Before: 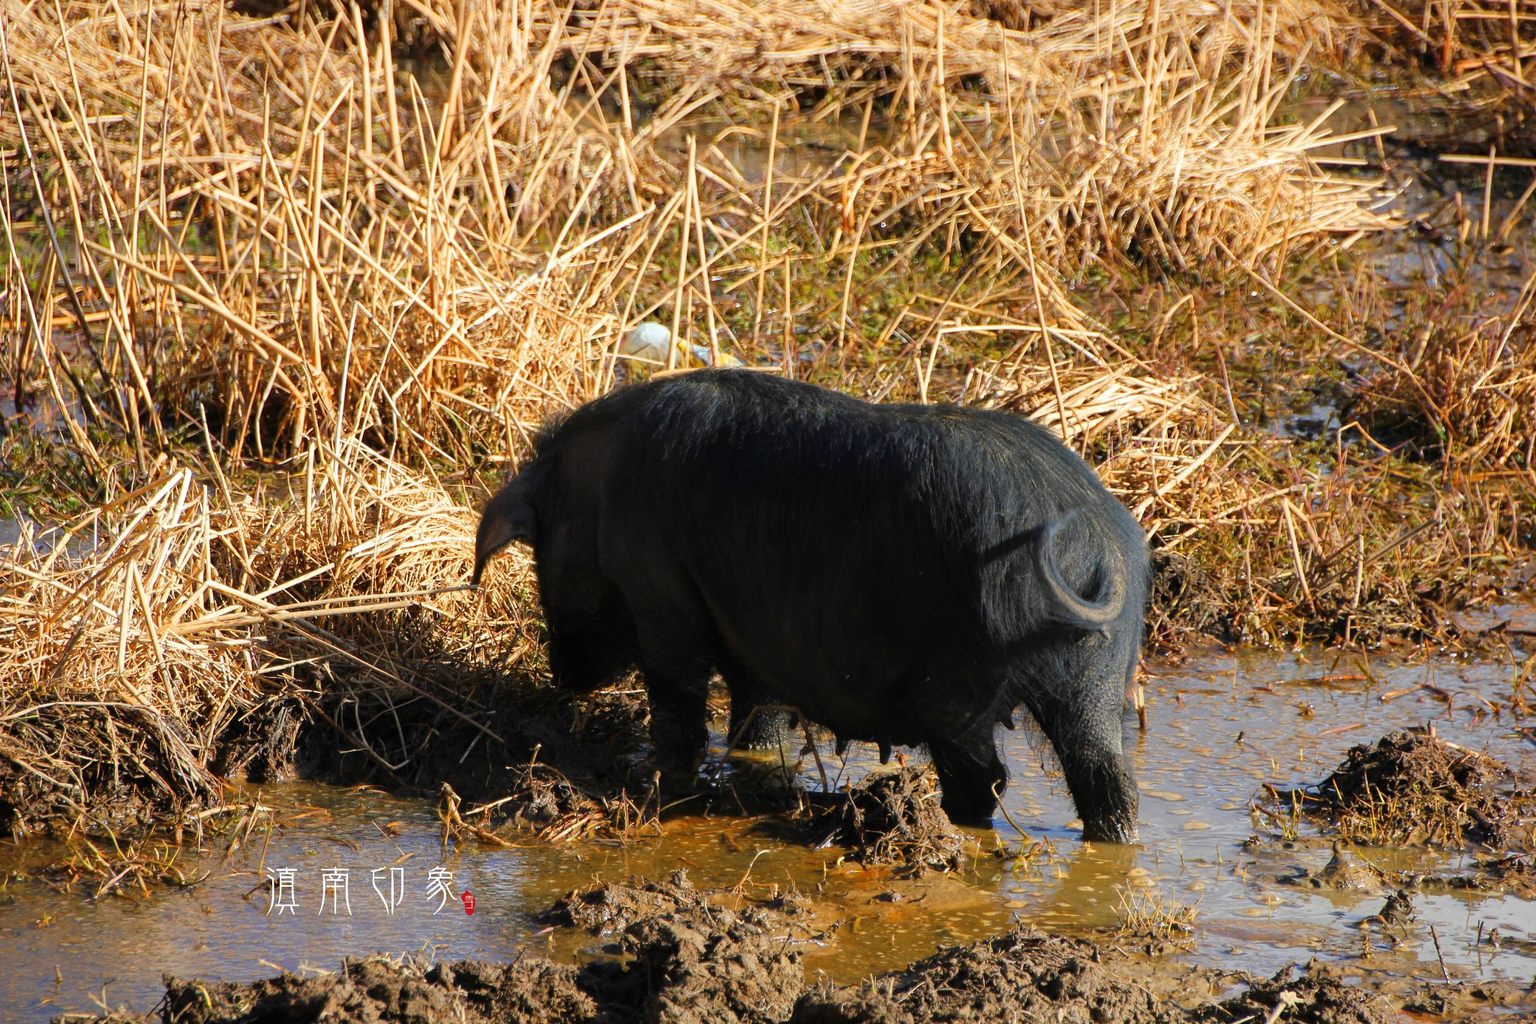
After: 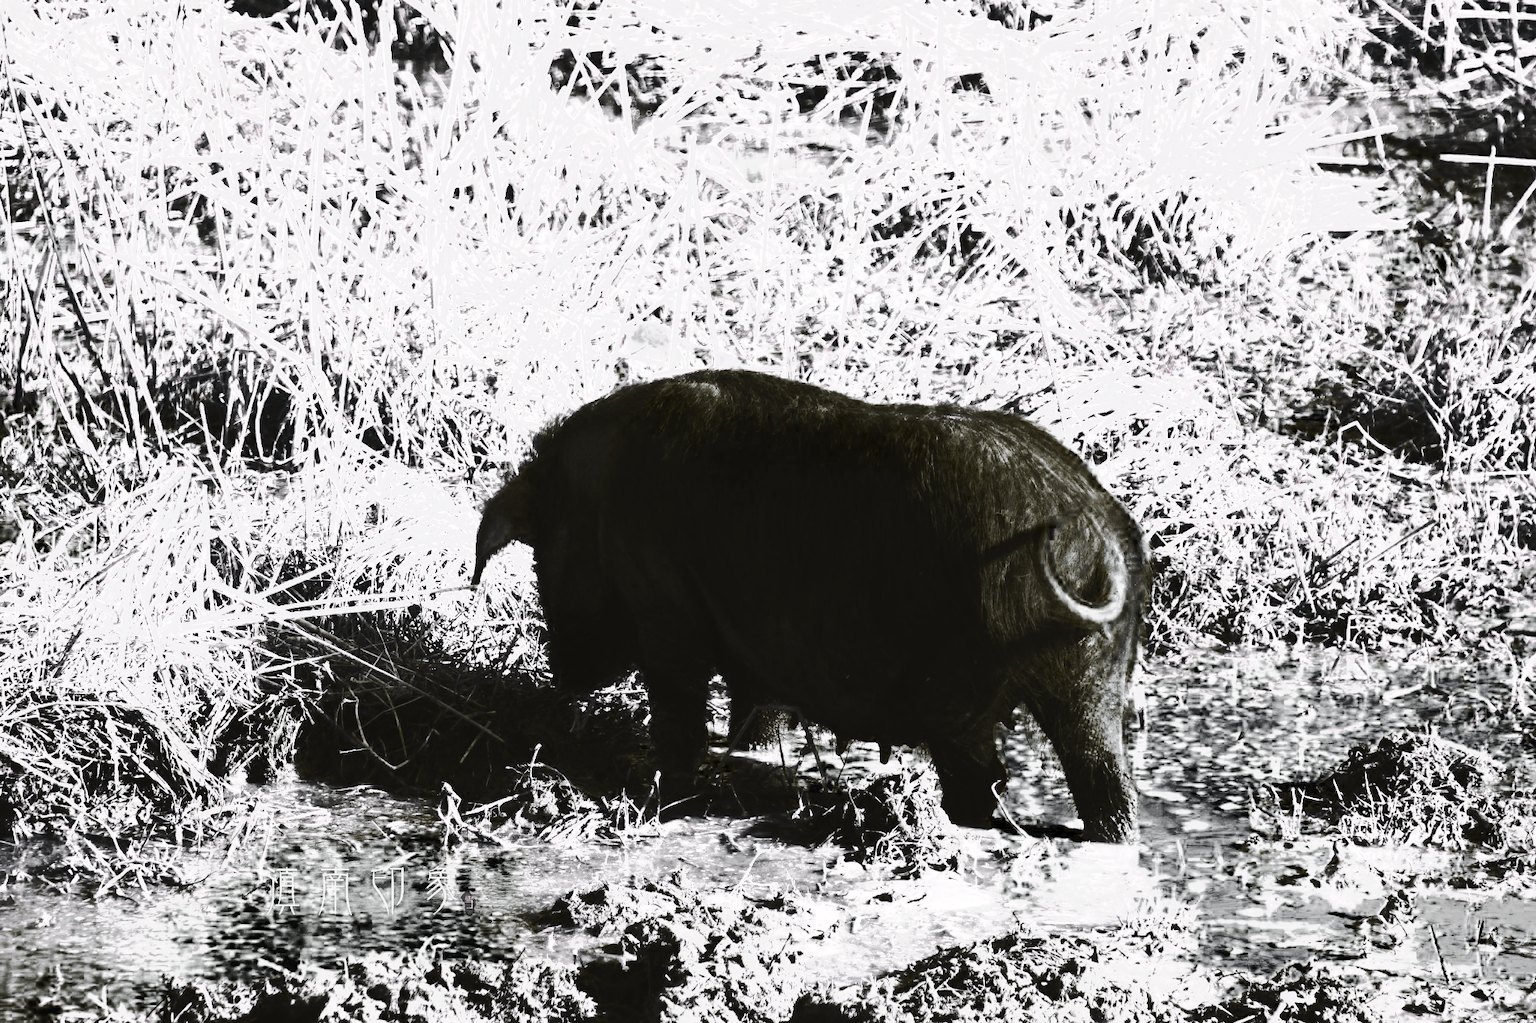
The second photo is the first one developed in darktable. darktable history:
tone curve: curves: ch0 [(0, 0) (0.003, 0.043) (0.011, 0.043) (0.025, 0.035) (0.044, 0.042) (0.069, 0.035) (0.1, 0.03) (0.136, 0.017) (0.177, 0.03) (0.224, 0.06) (0.277, 0.118) (0.335, 0.189) (0.399, 0.297) (0.468, 0.483) (0.543, 0.631) (0.623, 0.746) (0.709, 0.823) (0.801, 0.944) (0.898, 0.966) (1, 1)], preserve colors none
color look up table: target L [86.69, 86.69, 98.96, 98.52, 83.58, 89.13, 85.2, 98.71, 65.34, 42.64, 39.78, 200.37, 79.72, 79.88, 84.12, 98.84, 34.38, 86.52, 75.77, 45.79, 98.89, 22.62, 41.9, 42.25, 24.42, 21.7, 0.174, 0.279, 0.07, 0.035, 0.174, 0.244, 0.166, 21.7, 20.08, 20.54, 39.42, 14.68, 20.79, 20.54, 0.209, 0.306, 0.174, 68.76, 66.7, 55.84, 53.19, 0.035, 14.68], target a [10.72, 10.72, 0.002, 0.193, 0.001, -0.003, 0.626, 0.474, 0.001, 0.001, 0.001, 0, 0.002, 0.167, 4.015, 0.238, 0.001, 8.292, 0.095, 0.002, 0.475, 0.001 ×5, 0 ×6, -0.034, 0.001, 0.001, 0.001, -0.378, -1.418, 0.001, 0.001, 0, -0.034, 0, 0, 0.001, 0.002, 0.001, 0, -1.418], target b [-20.28, -20.28, -0.013, -0.159, -0.004, 0.026, -0.424, -0.369, -0.01, -0.009, -0.009, 0, -0.013, -0.137, -2.221, -0.191, -0.009, -4.336, -0.086, -0.012, -0.37, -0.006, -0.01, -0.01, -0.006, -0.004, 0 ×6, -0.012, -0.004, -0.006, -0.006, 4.914, 24.77, -0.006, -0.006, 0, -0.012, 0, 0.003, -0.005, -0.012, -0.009, 0, 24.77], num patches 49
